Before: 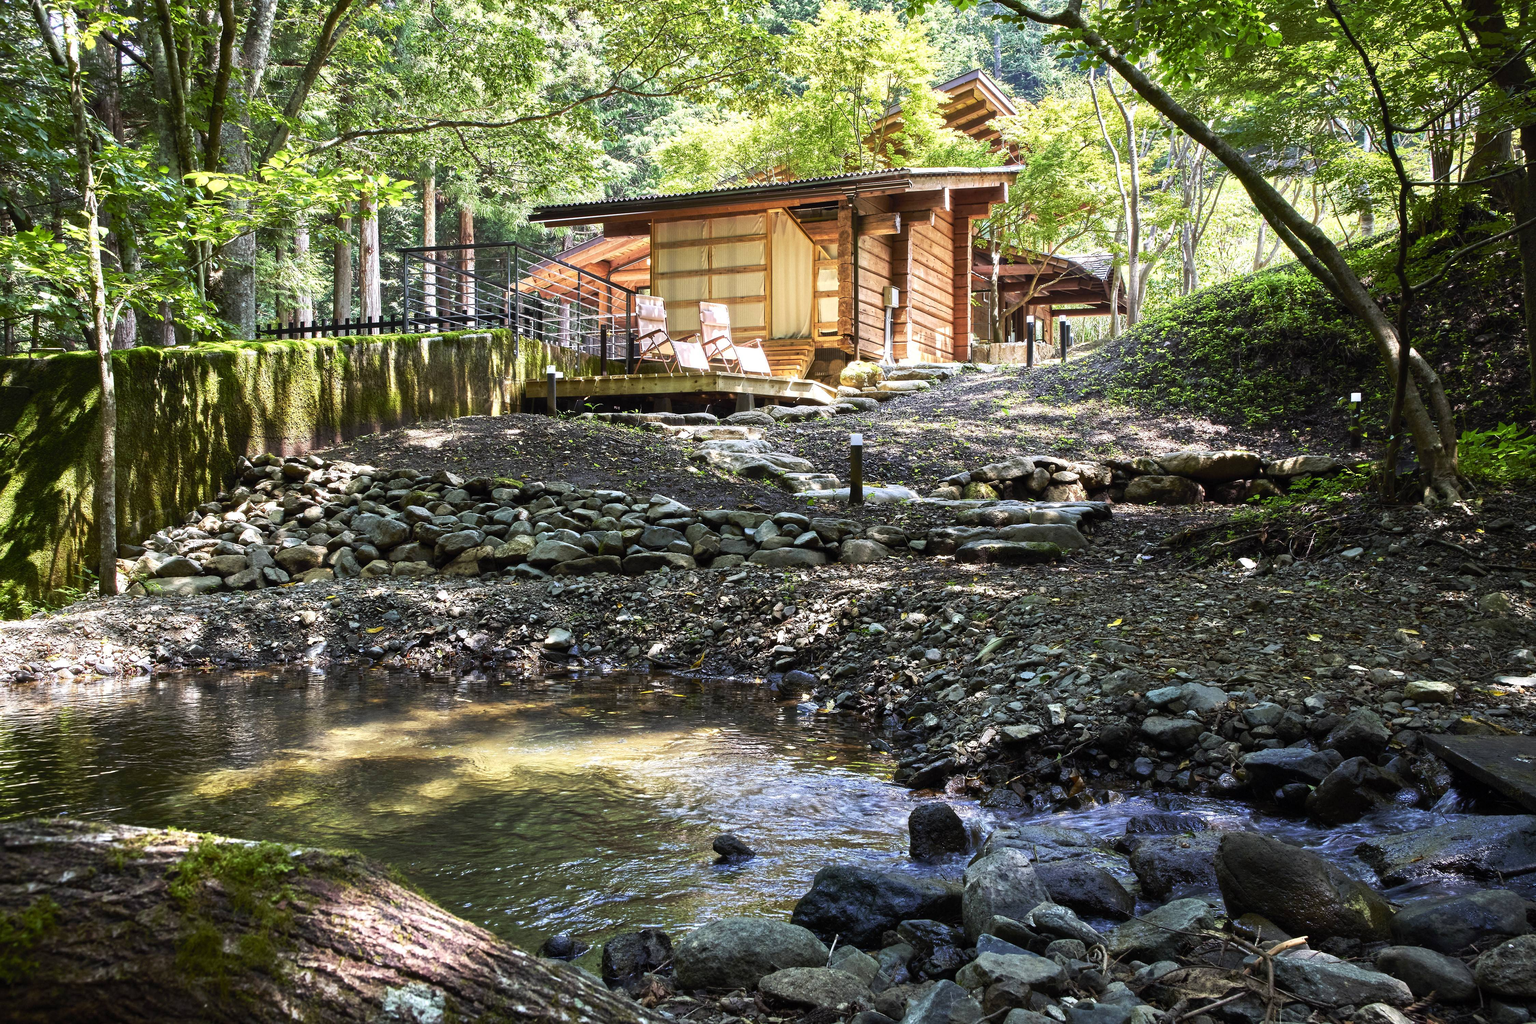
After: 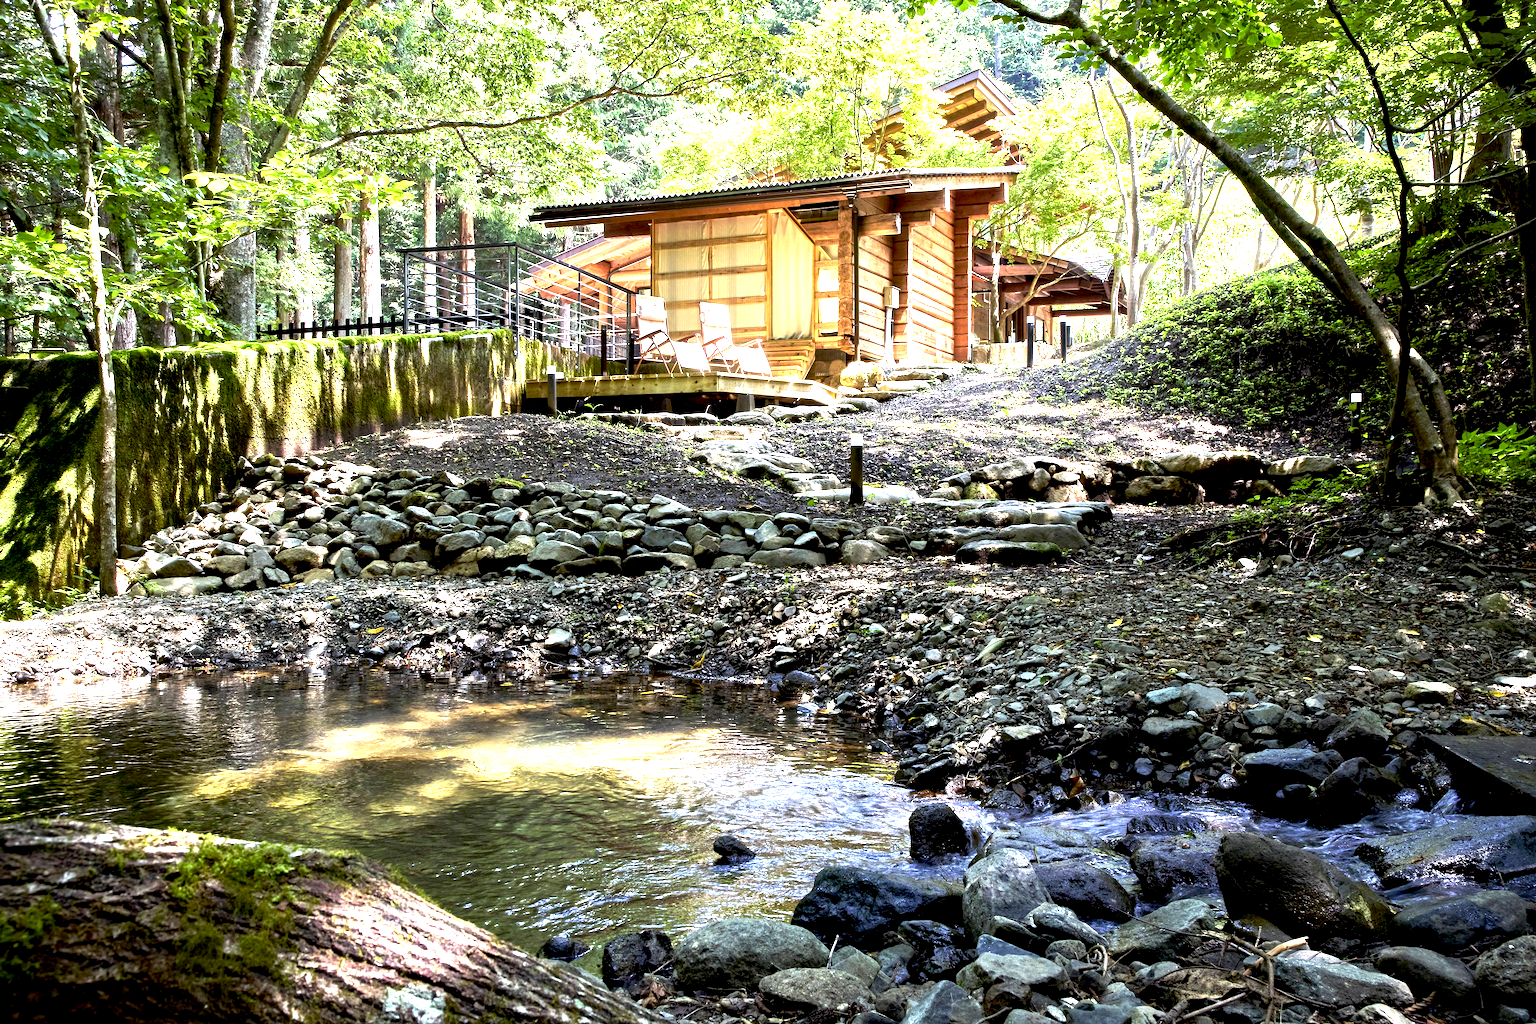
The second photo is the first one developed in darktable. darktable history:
exposure: black level correction 0.011, exposure 1.079 EV, compensate highlight preservation false
